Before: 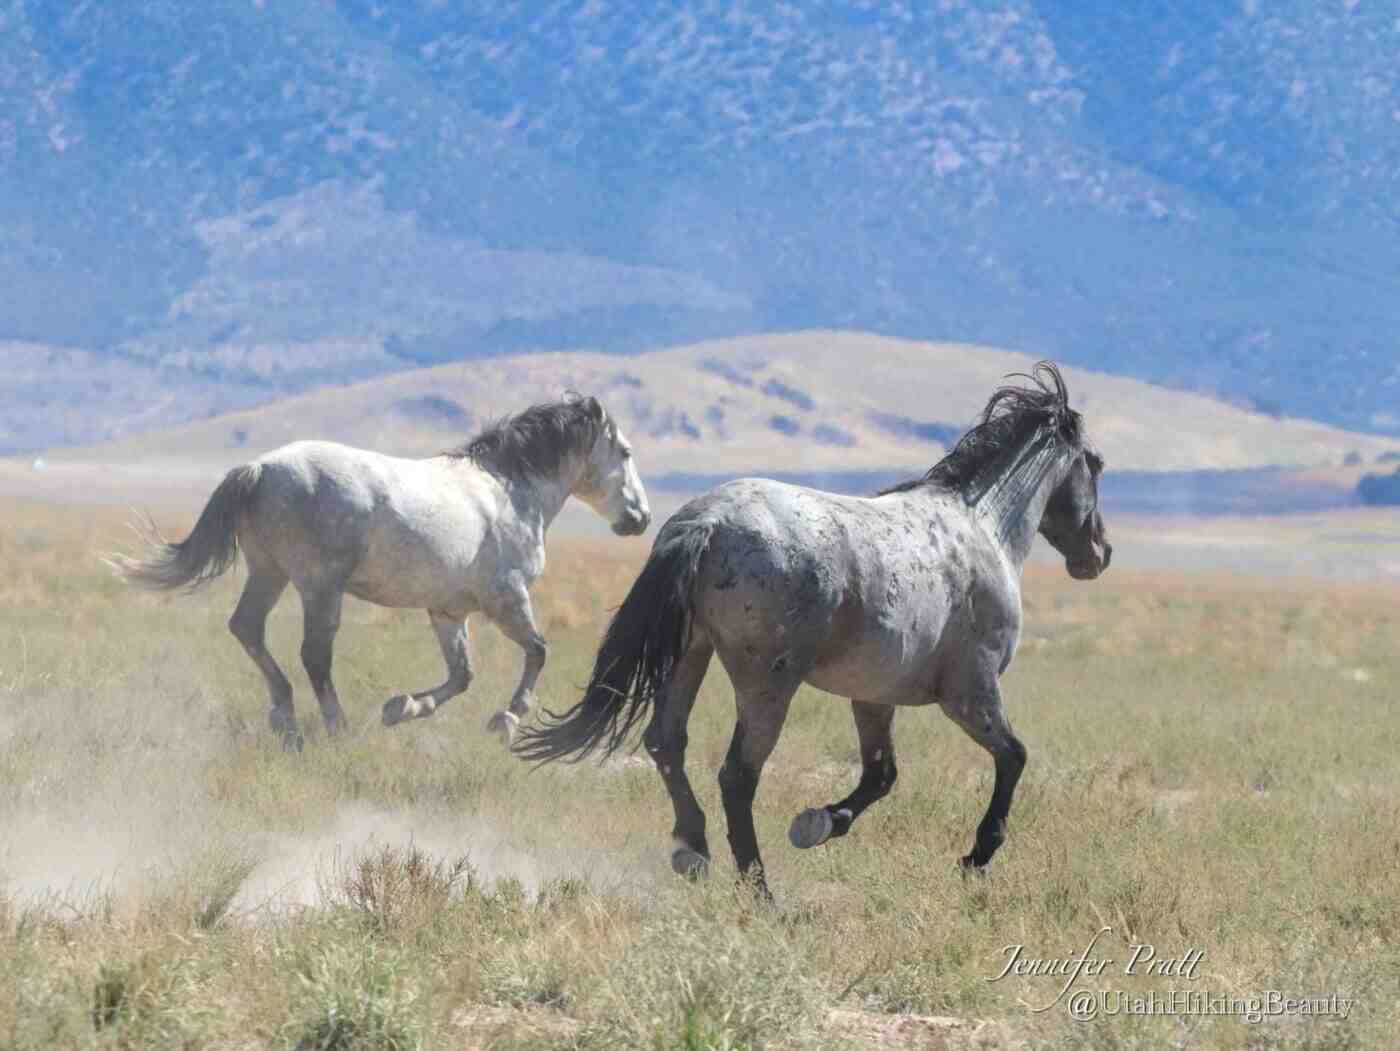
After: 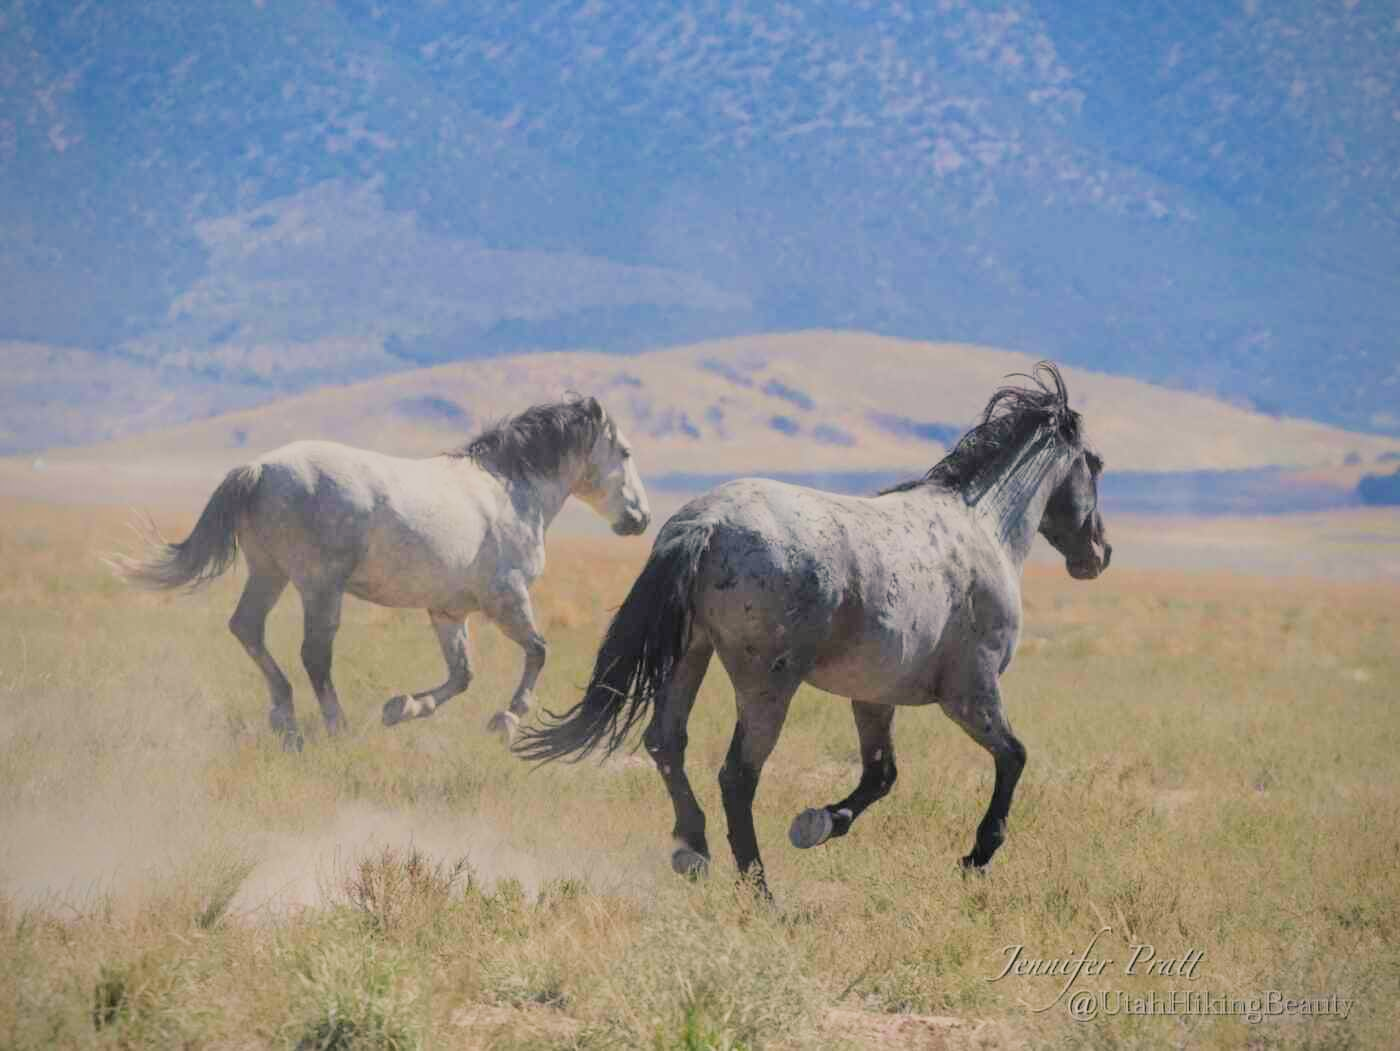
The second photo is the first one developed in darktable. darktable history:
vignetting: brightness -0.389, saturation 0.013
color balance rgb: highlights gain › chroma 2.912%, highlights gain › hue 62.39°, linear chroma grading › global chroma 8.833%, perceptual saturation grading › global saturation 15.12%
filmic rgb: black relative exposure -7.47 EV, white relative exposure 4.87 EV, hardness 3.4, color science v5 (2021), contrast in shadows safe, contrast in highlights safe
